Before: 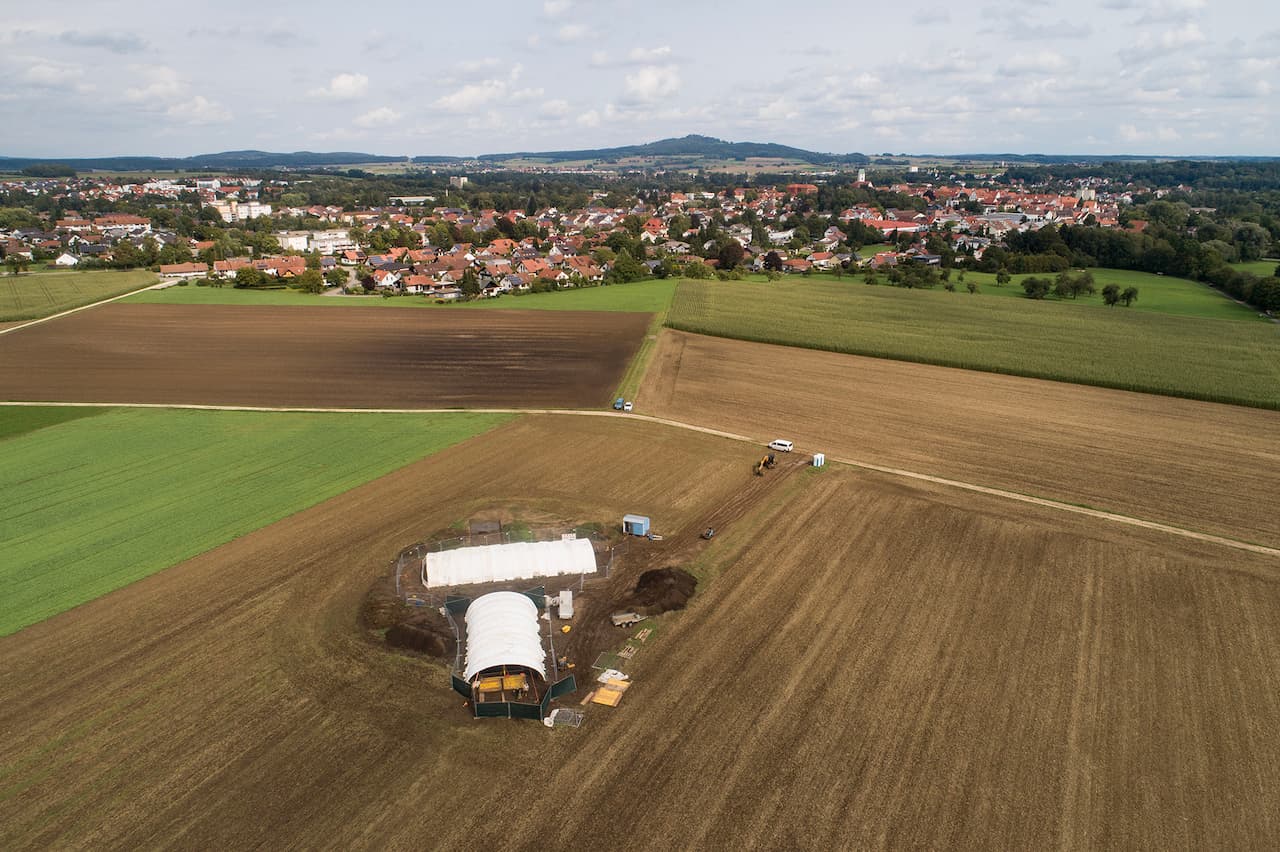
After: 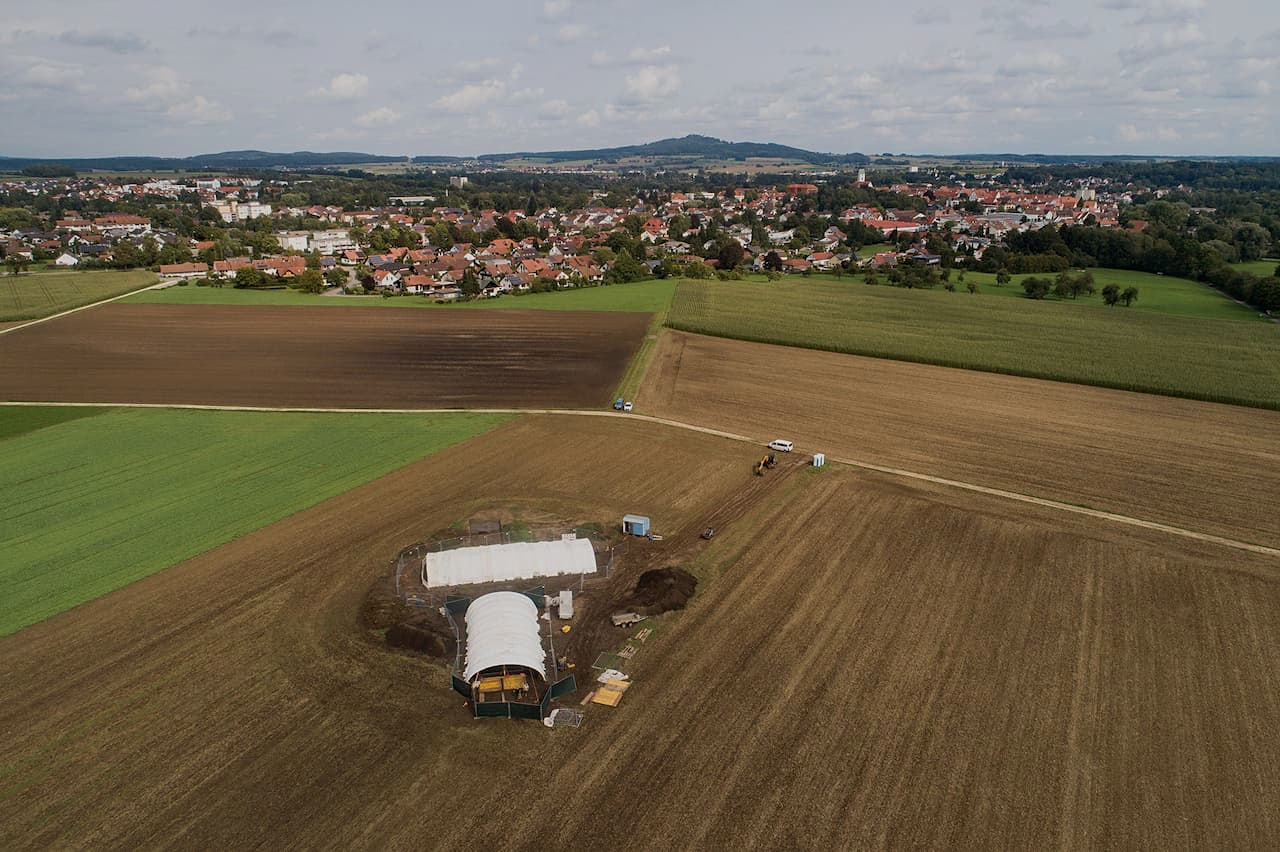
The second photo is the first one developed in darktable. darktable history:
sharpen: amount 0.2
exposure: exposure -0.582 EV, compensate highlight preservation false
